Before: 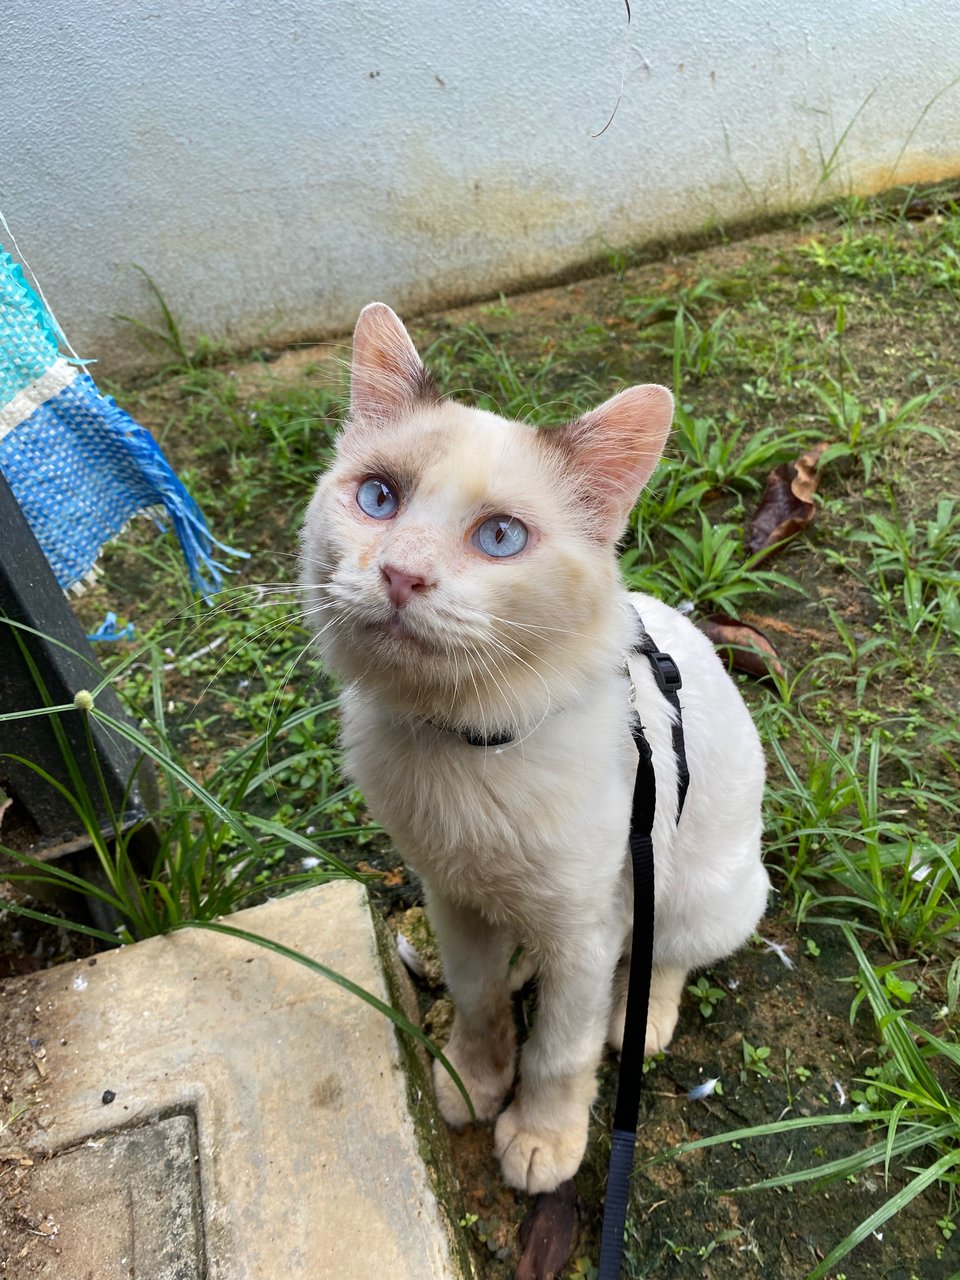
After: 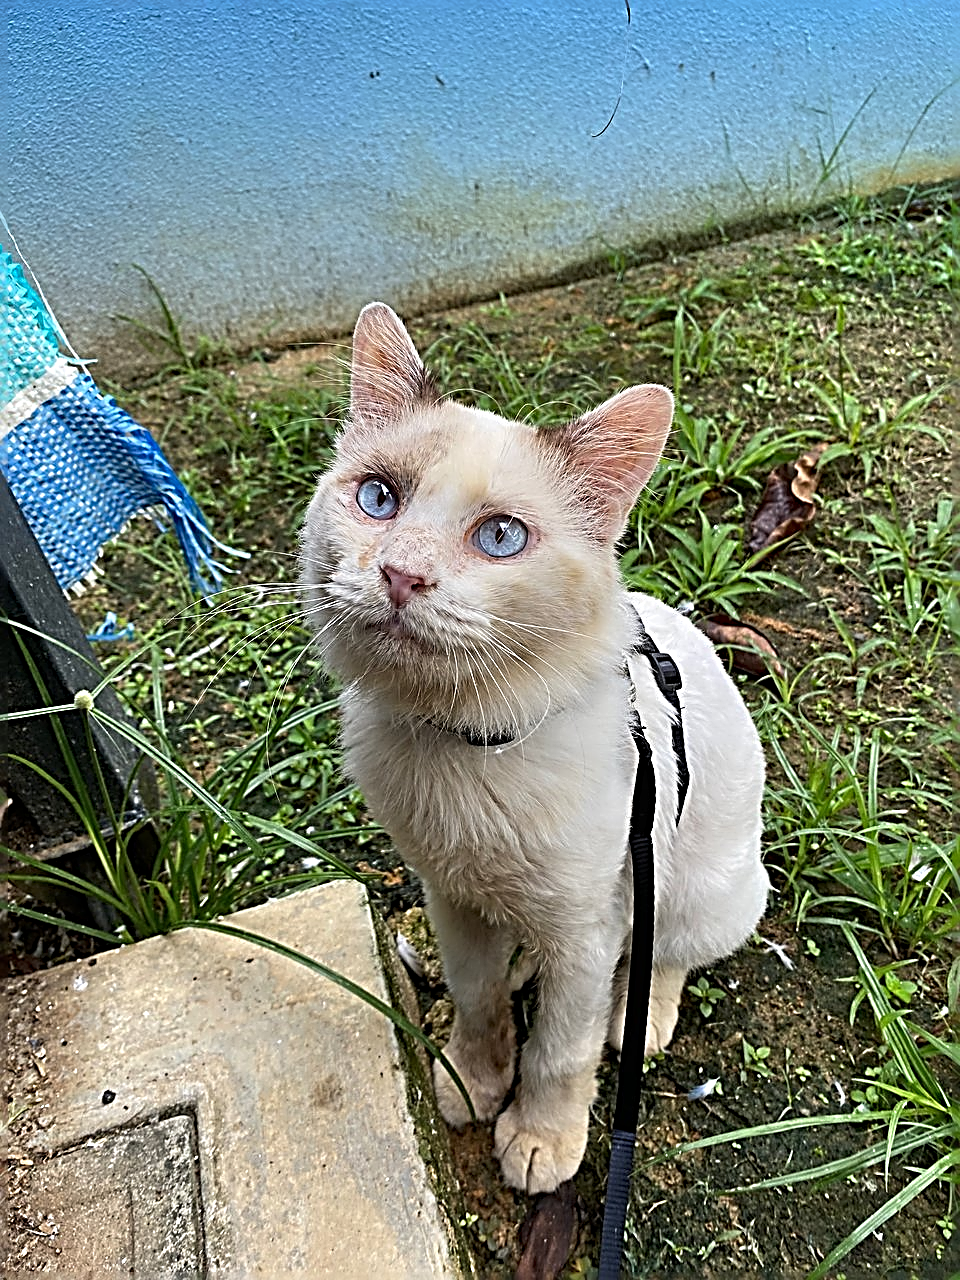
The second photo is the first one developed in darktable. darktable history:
sharpen: radius 3.158, amount 1.731
graduated density: density 2.02 EV, hardness 44%, rotation 0.374°, offset 8.21, hue 208.8°, saturation 97%
